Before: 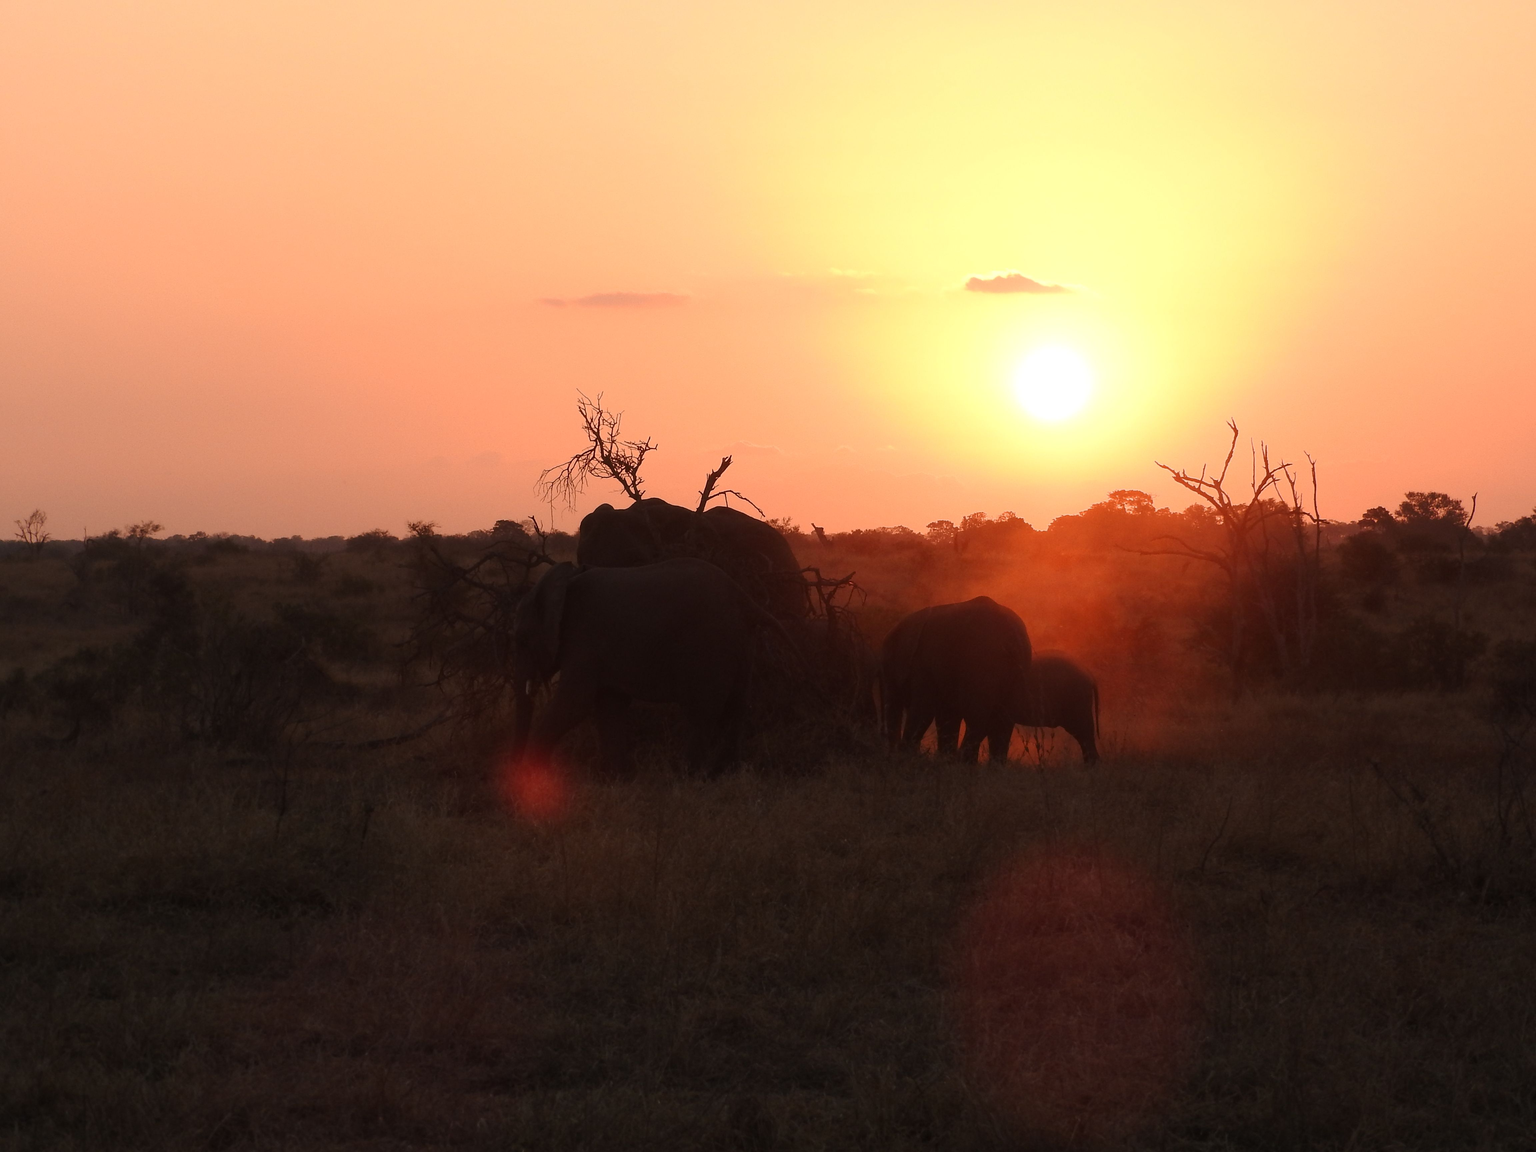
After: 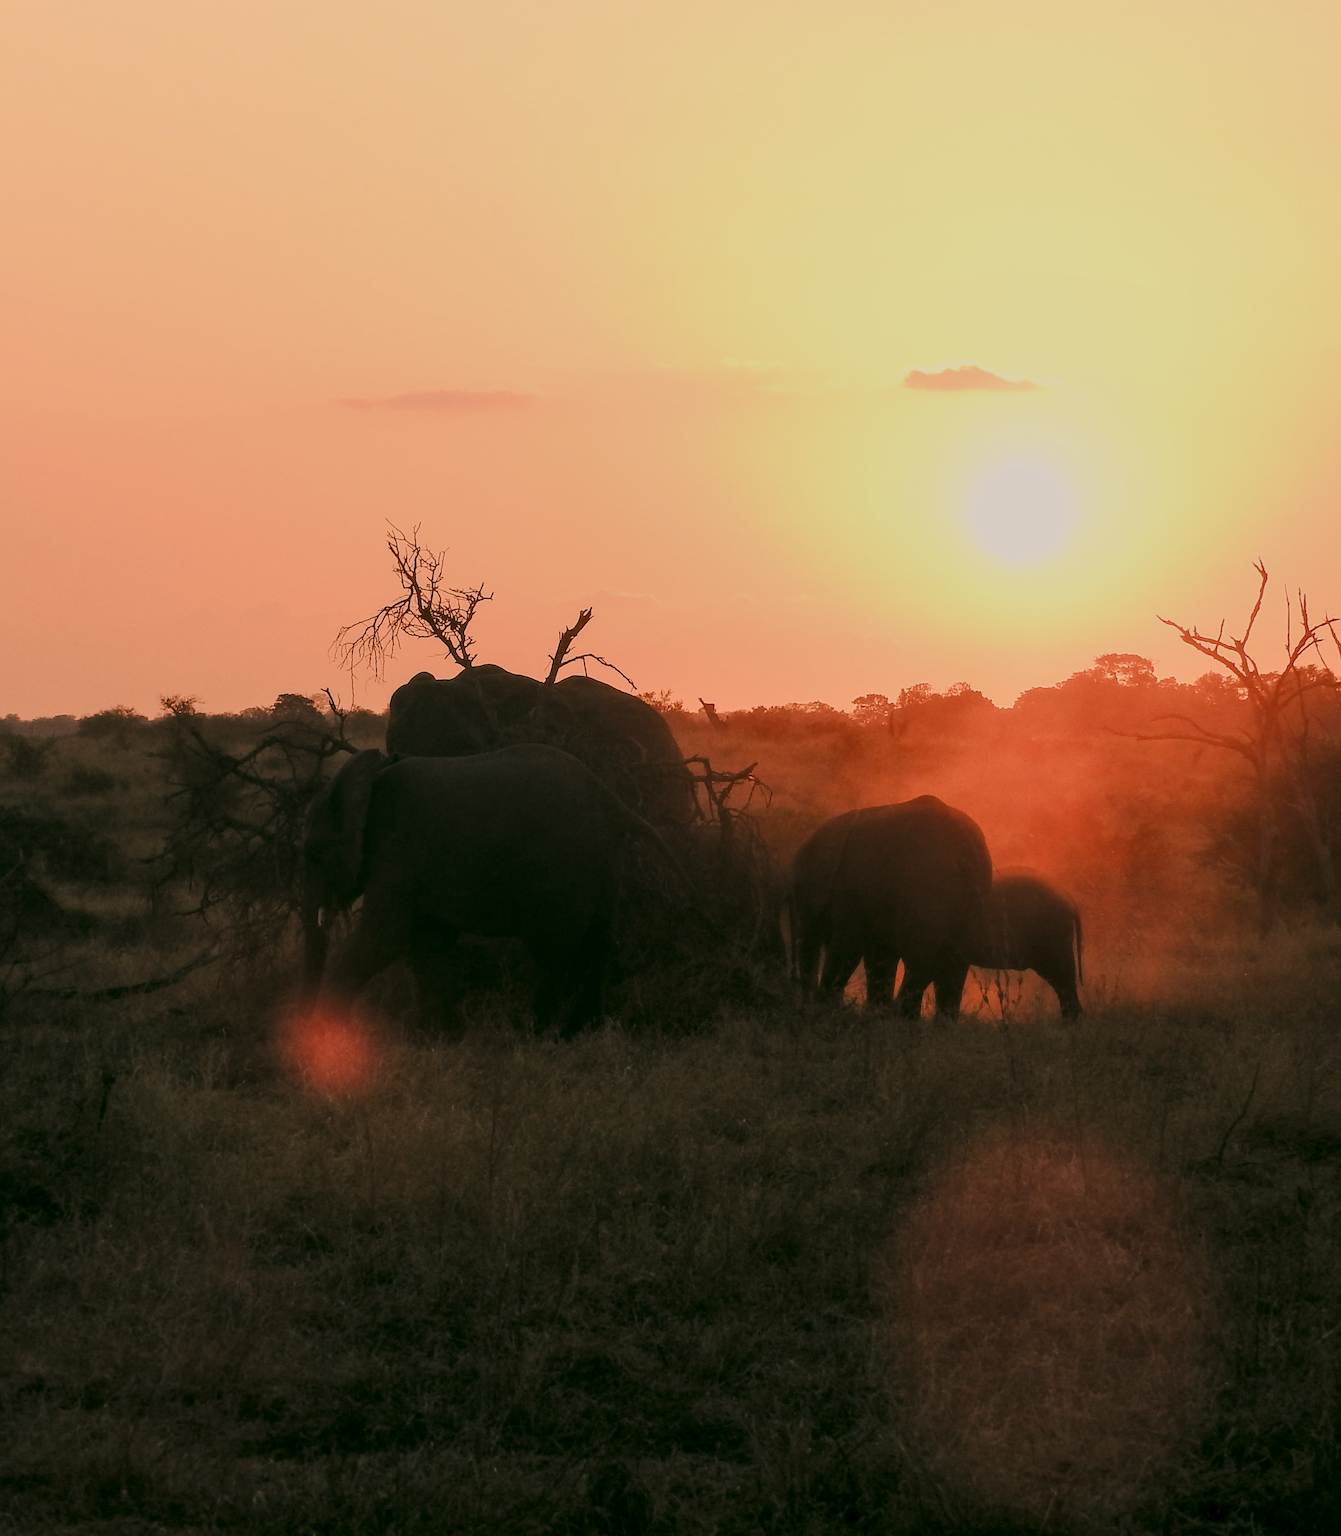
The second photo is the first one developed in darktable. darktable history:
exposure: exposure 0.703 EV, compensate exposure bias true, compensate highlight preservation false
crop and rotate: left 18.743%, right 15.737%
sharpen: radius 1.562, amount 0.374, threshold 1.143
color calibration: x 0.342, y 0.355, temperature 5142.95 K
color correction: highlights a* 4.32, highlights b* 4.96, shadows a* -7.01, shadows b* 4.78
local contrast: on, module defaults
filmic rgb: black relative exposure -6.05 EV, white relative exposure 6.98 EV, threshold 3.05 EV, hardness 2.27, color science v5 (2021), contrast in shadows safe, contrast in highlights safe, enable highlight reconstruction true
